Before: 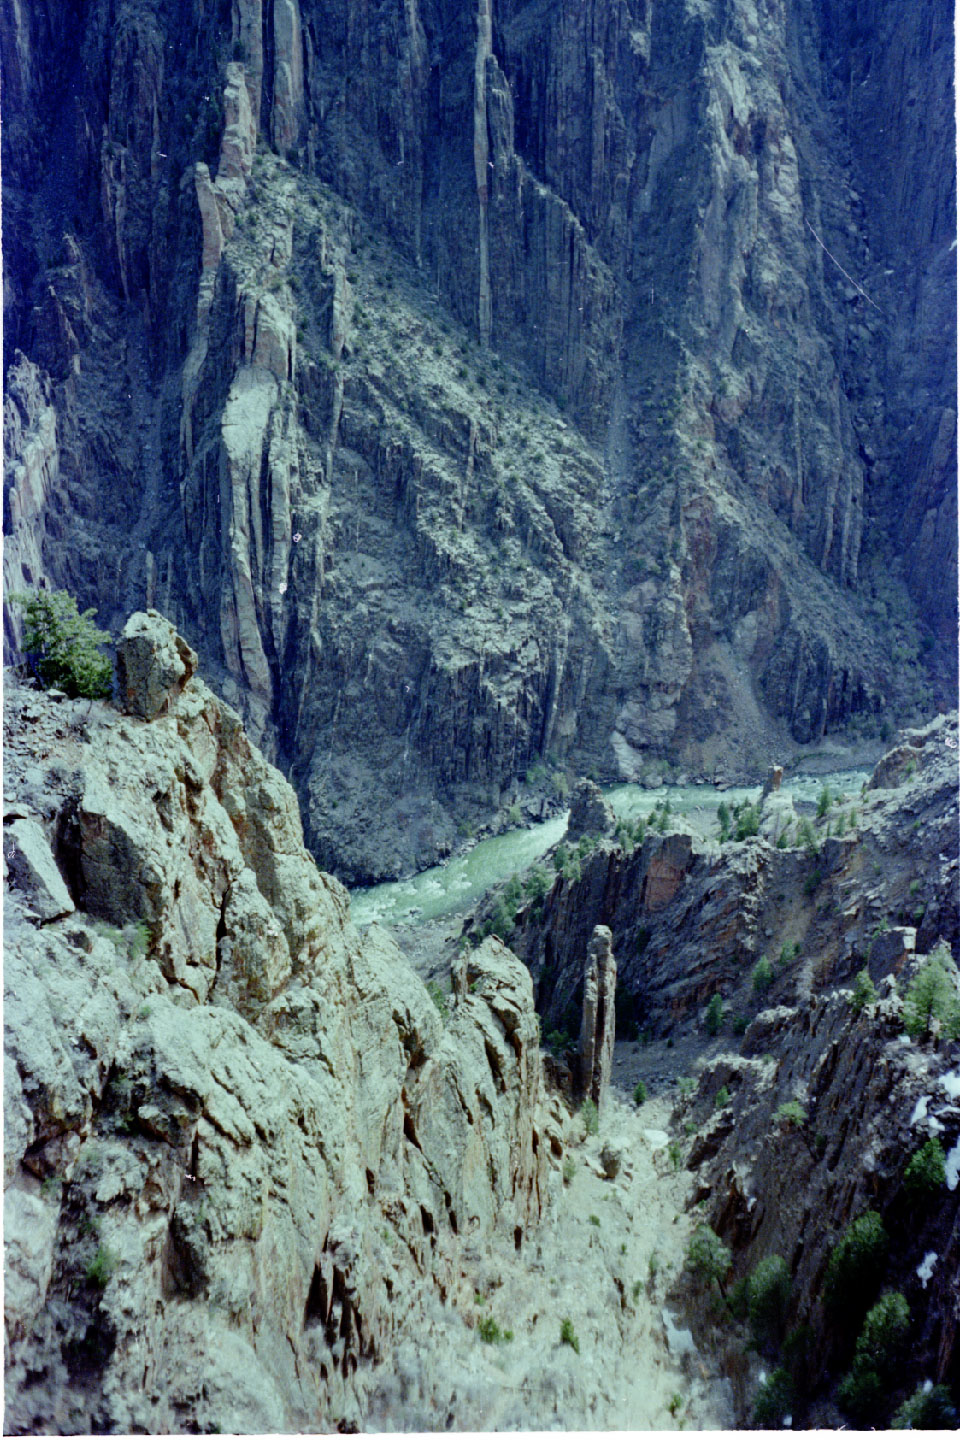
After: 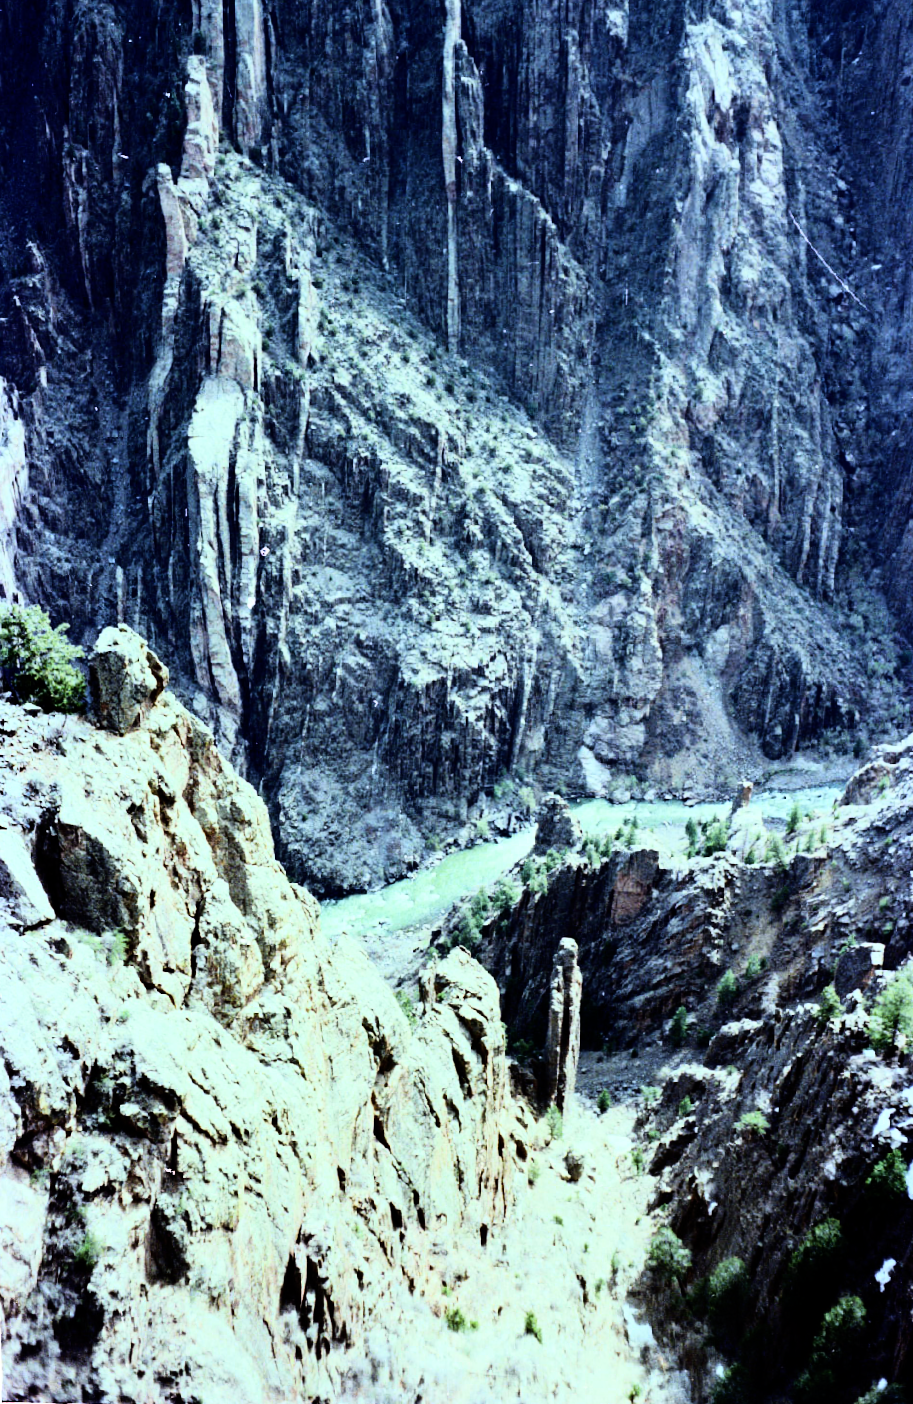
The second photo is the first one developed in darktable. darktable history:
rgb curve: curves: ch0 [(0, 0) (0.21, 0.15) (0.24, 0.21) (0.5, 0.75) (0.75, 0.96) (0.89, 0.99) (1, 1)]; ch1 [(0, 0.02) (0.21, 0.13) (0.25, 0.2) (0.5, 0.67) (0.75, 0.9) (0.89, 0.97) (1, 1)]; ch2 [(0, 0.02) (0.21, 0.13) (0.25, 0.2) (0.5, 0.67) (0.75, 0.9) (0.89, 0.97) (1, 1)], compensate middle gray true
rotate and perspective: rotation 0.074°, lens shift (vertical) 0.096, lens shift (horizontal) -0.041, crop left 0.043, crop right 0.952, crop top 0.024, crop bottom 0.979
